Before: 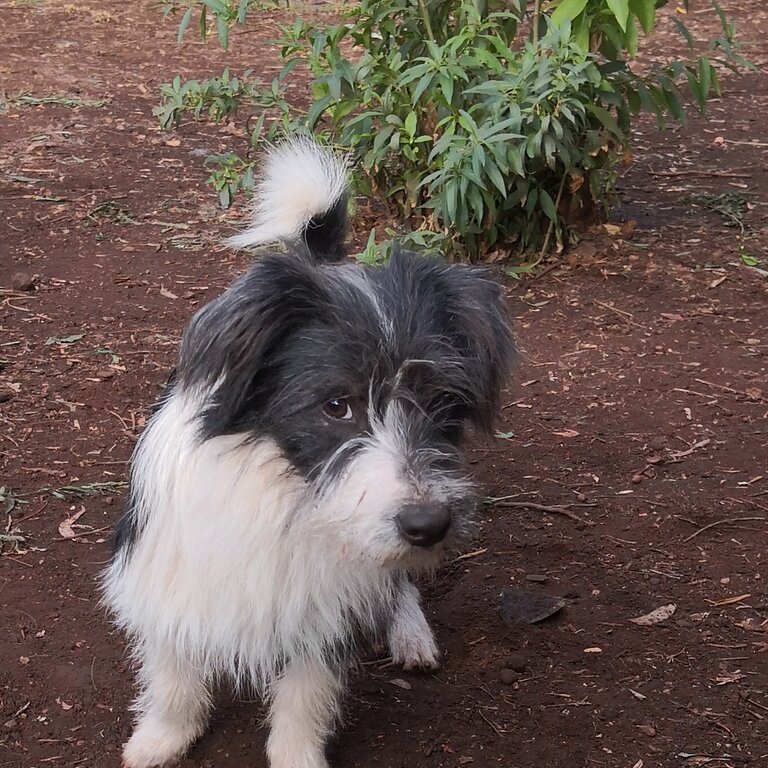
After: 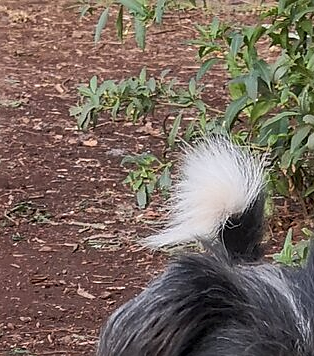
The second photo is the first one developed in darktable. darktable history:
sharpen: amount 0.493
crop and rotate: left 10.839%, top 0.057%, right 48.245%, bottom 53.553%
local contrast: on, module defaults
